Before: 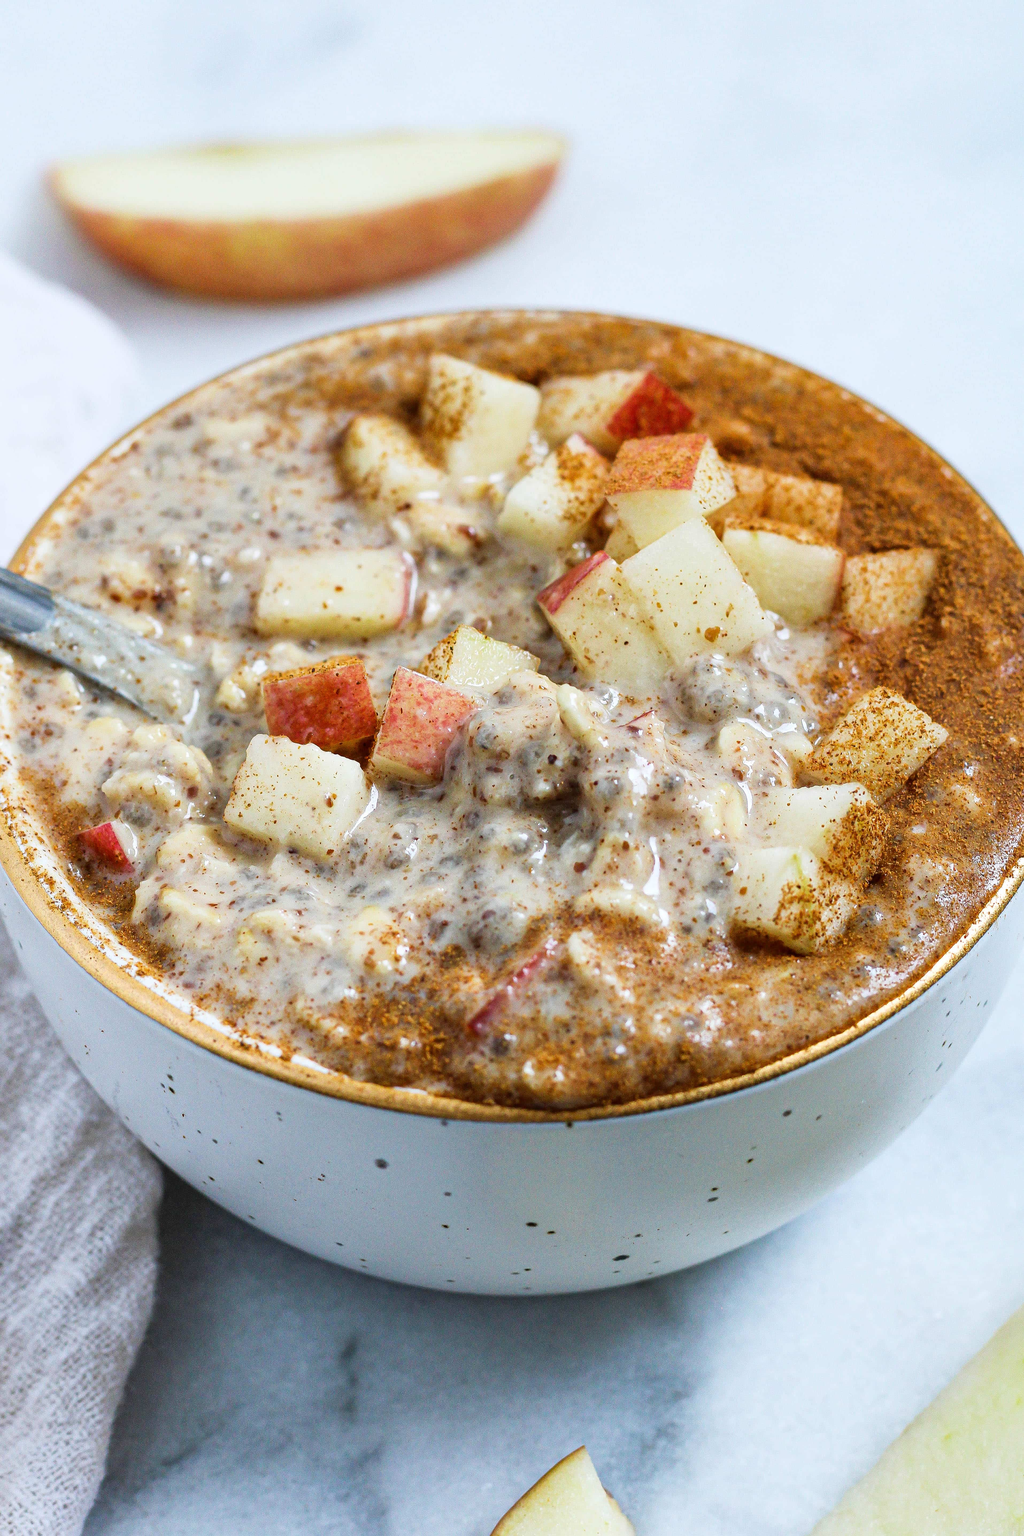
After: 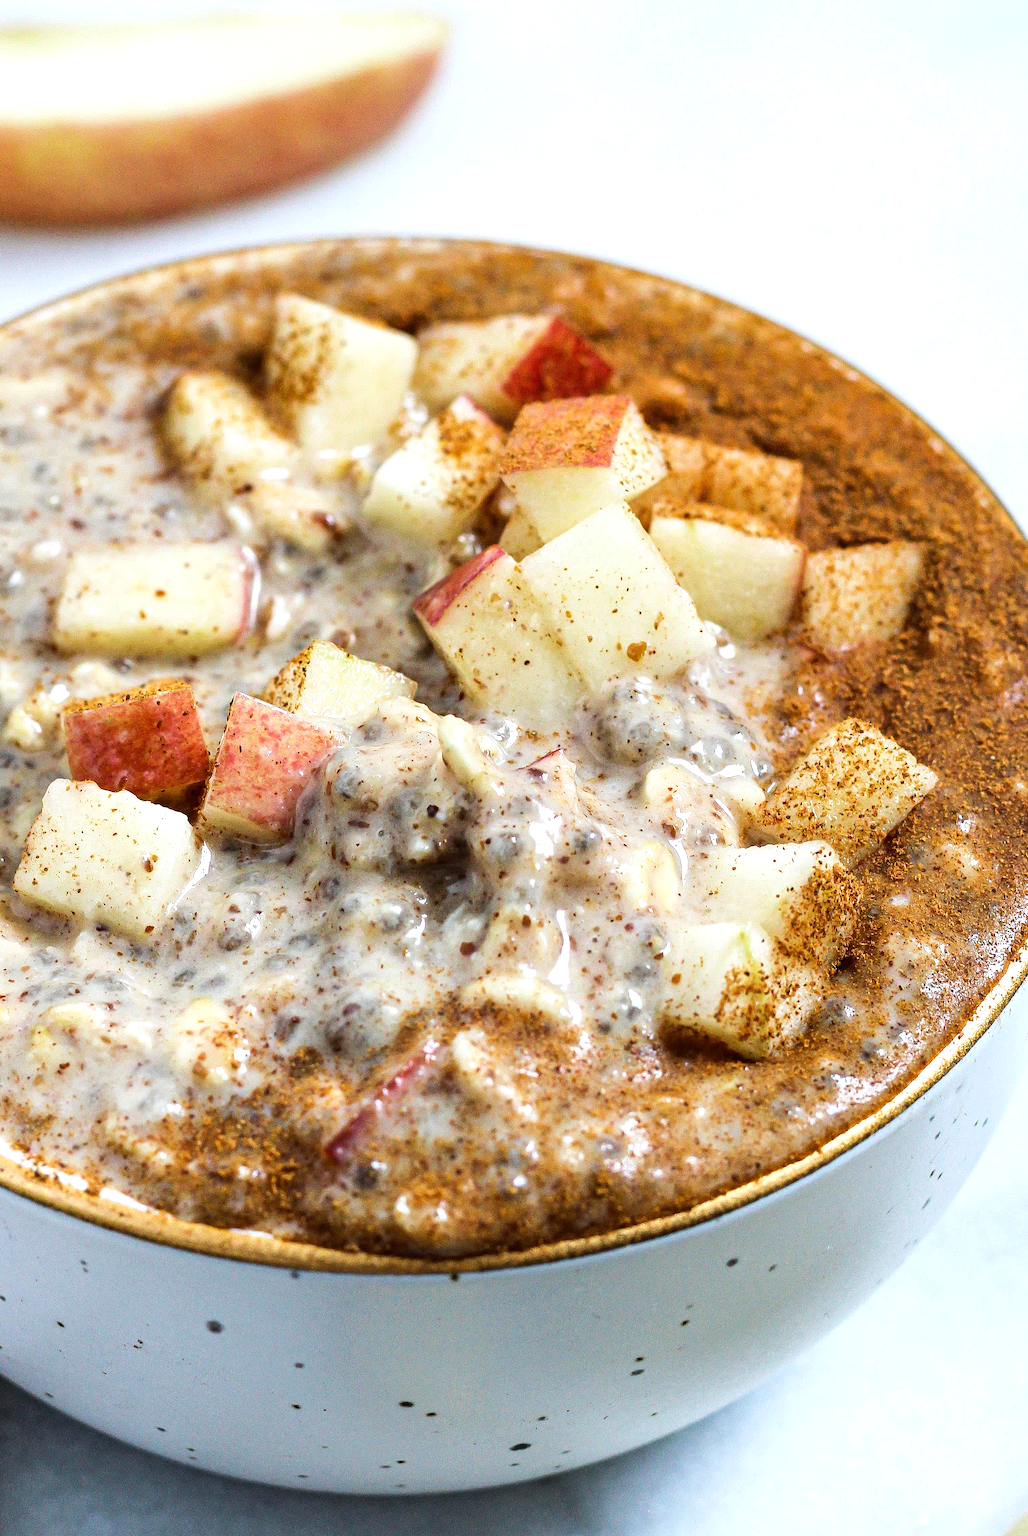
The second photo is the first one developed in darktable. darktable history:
tone equalizer: -8 EV -0.401 EV, -7 EV -0.419 EV, -6 EV -0.36 EV, -5 EV -0.21 EV, -3 EV 0.252 EV, -2 EV 0.307 EV, -1 EV 0.375 EV, +0 EV 0.437 EV, edges refinement/feathering 500, mask exposure compensation -1.57 EV, preserve details no
crop and rotate: left 20.845%, top 8.06%, right 0.417%, bottom 13.524%
